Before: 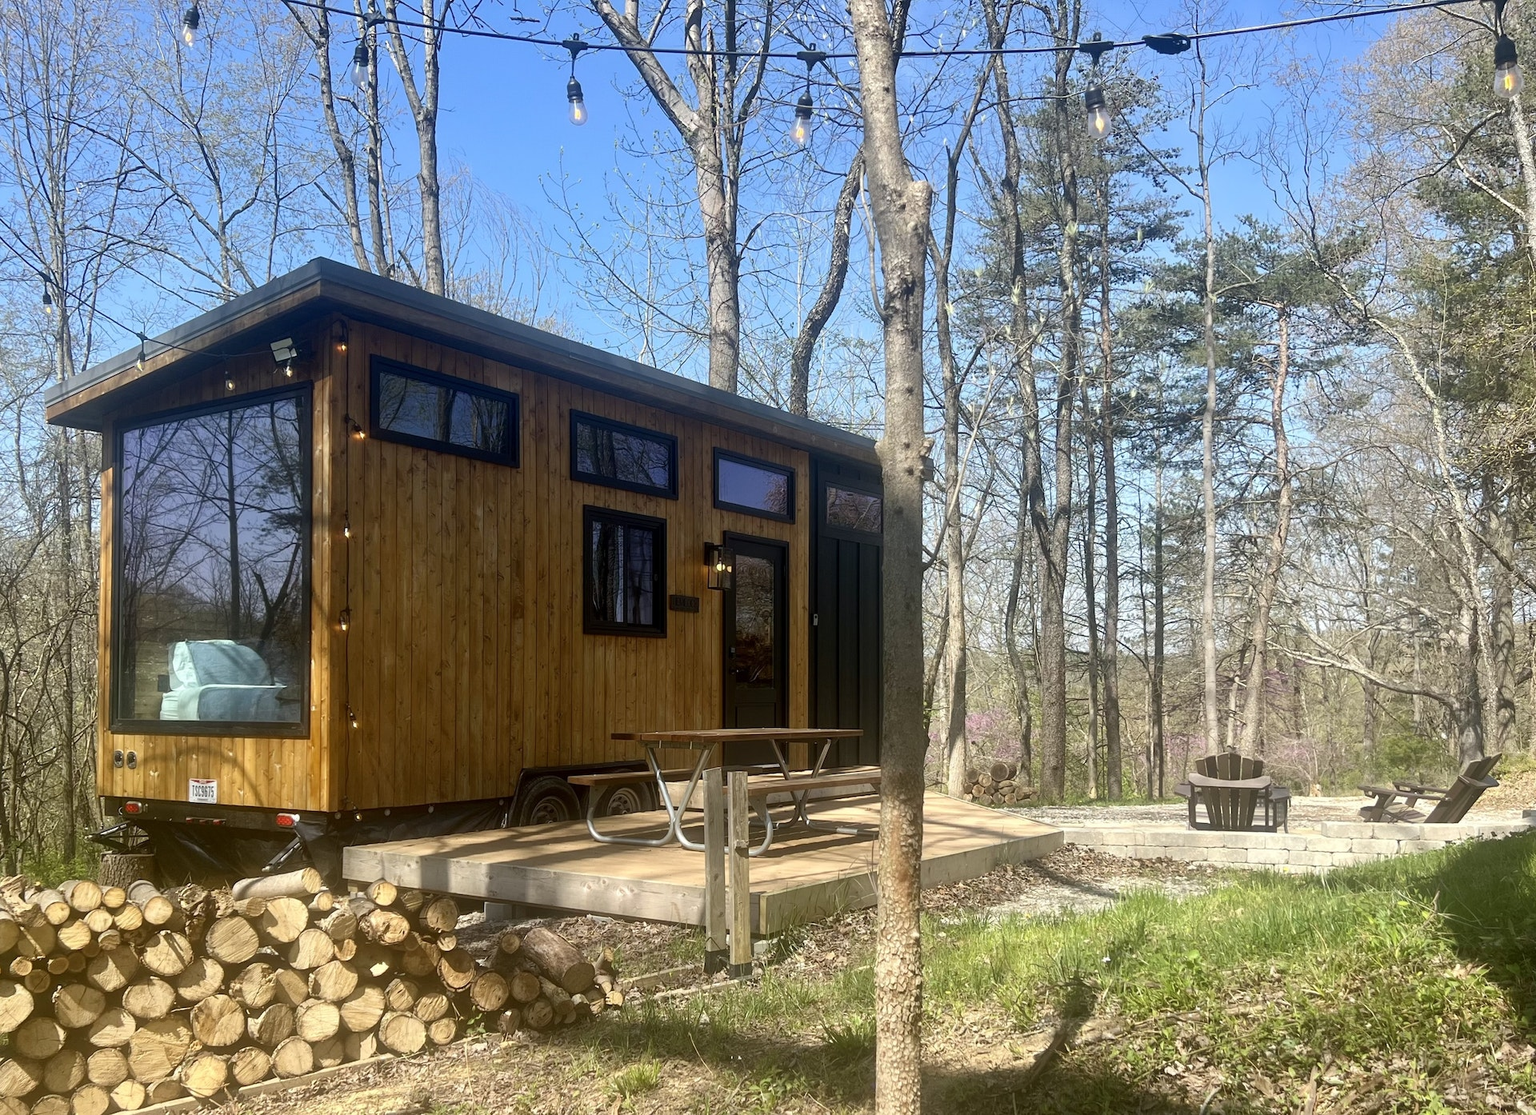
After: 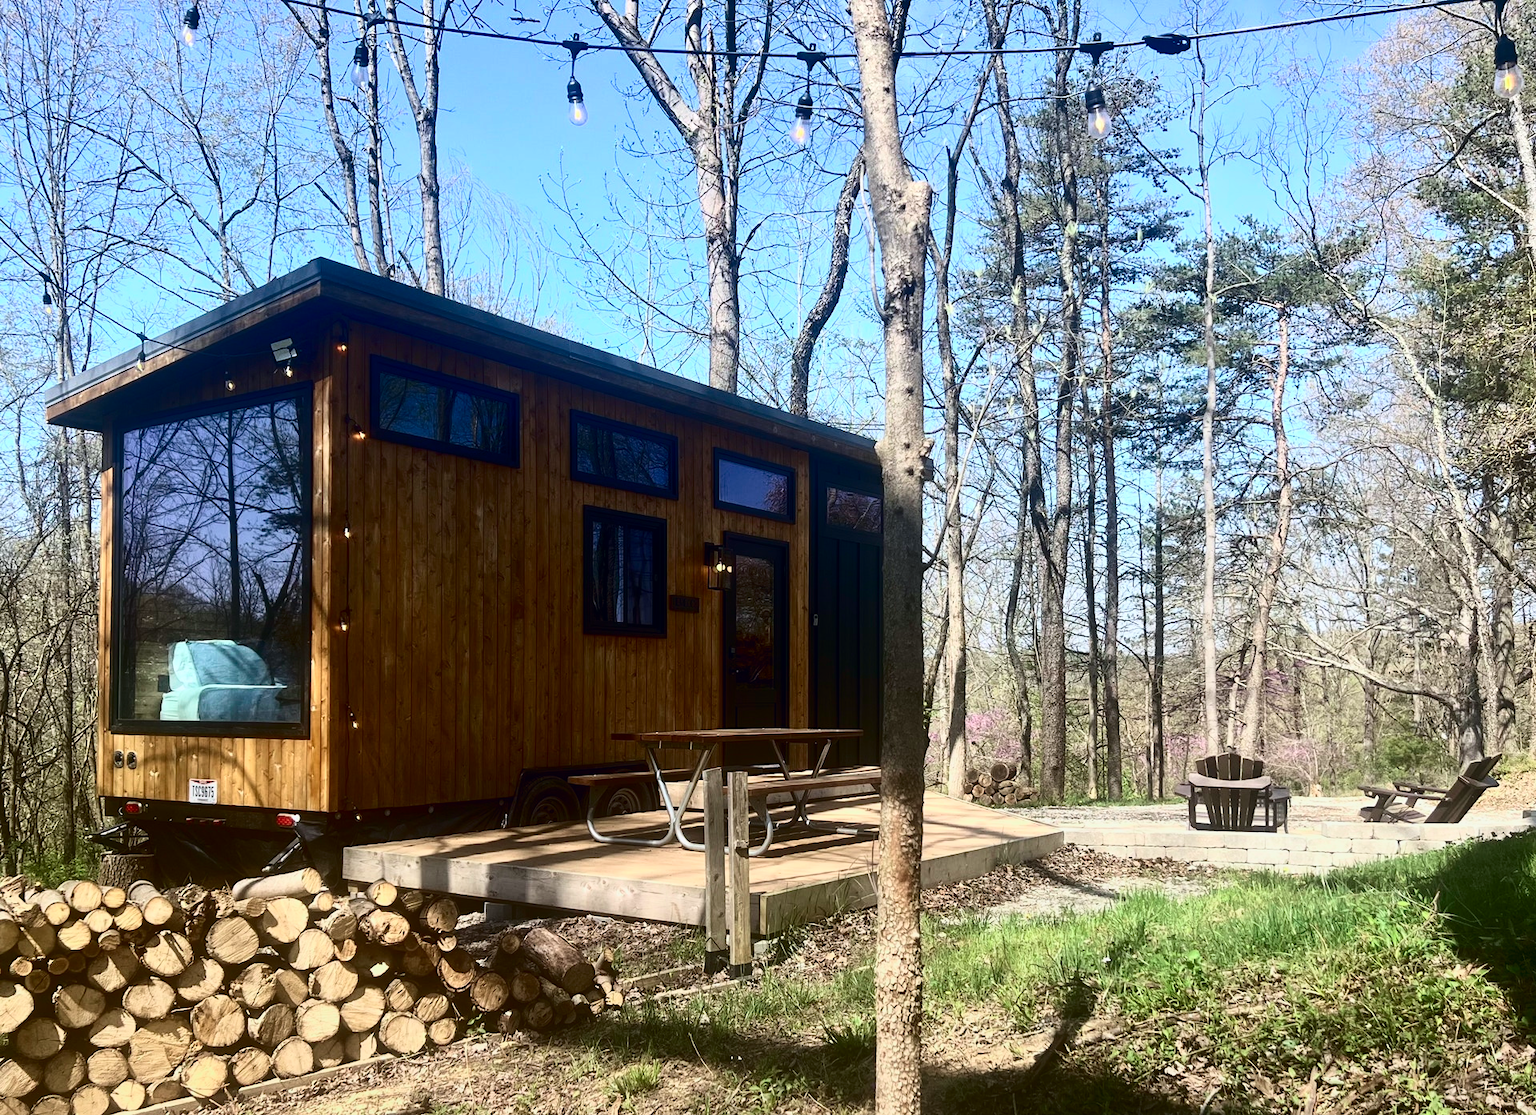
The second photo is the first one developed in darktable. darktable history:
graduated density: rotation -180°, offset 27.42
velvia: strength 6%
tone curve: curves: ch0 [(0, 0) (0.236, 0.124) (0.373, 0.304) (0.542, 0.593) (0.737, 0.873) (1, 1)]; ch1 [(0, 0) (0.399, 0.328) (0.488, 0.484) (0.598, 0.624) (1, 1)]; ch2 [(0, 0) (0.448, 0.405) (0.523, 0.511) (0.592, 0.59) (1, 1)], color space Lab, independent channels, preserve colors none
